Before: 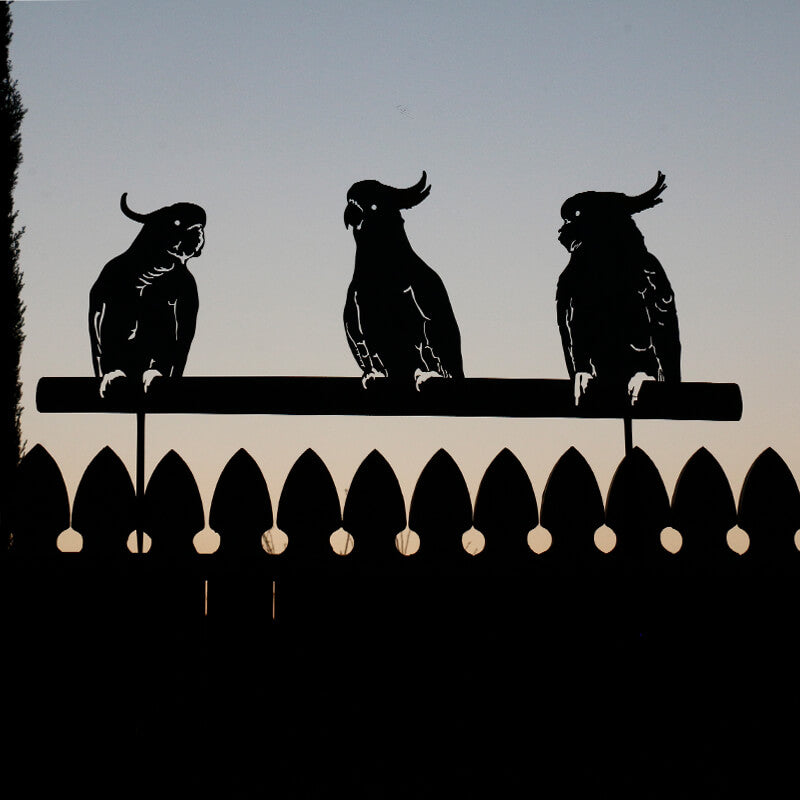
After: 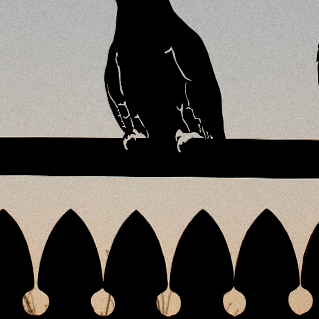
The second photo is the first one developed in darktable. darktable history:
exposure: black level correction 0.016, exposure -0.009 EV, compensate highlight preservation false
crop: left 30%, top 30%, right 30%, bottom 30%
grain: coarseness 0.47 ISO
